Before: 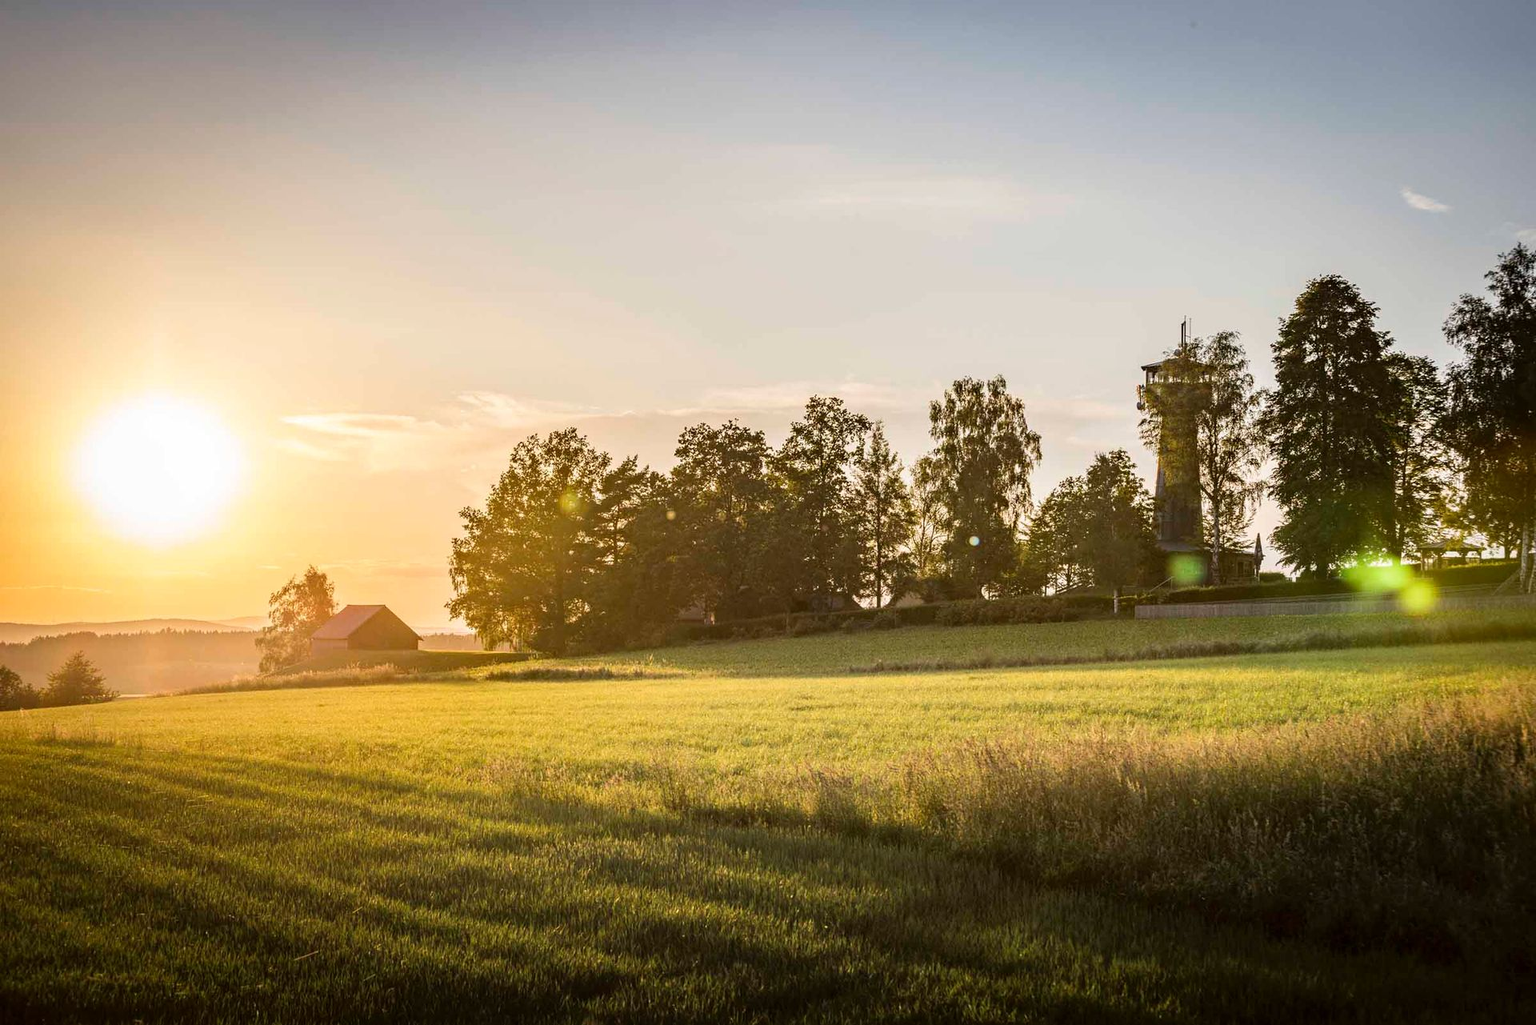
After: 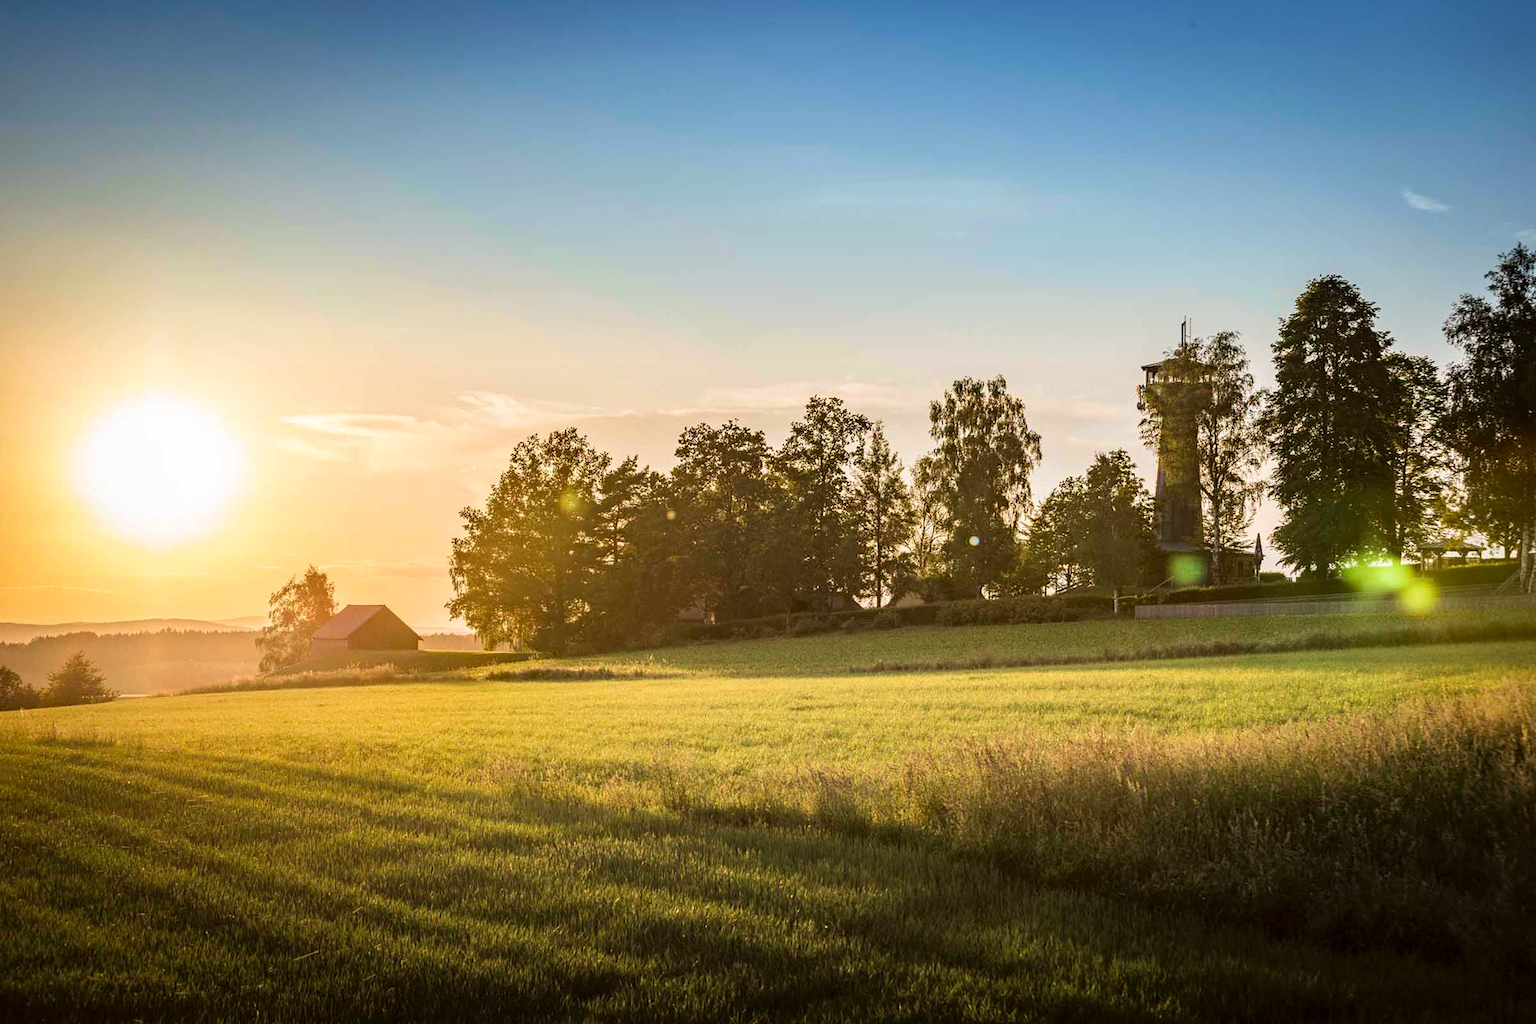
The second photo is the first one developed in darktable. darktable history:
graduated density: density 2.02 EV, hardness 44%, rotation 0.374°, offset 8.21, hue 208.8°, saturation 97%
velvia: on, module defaults
